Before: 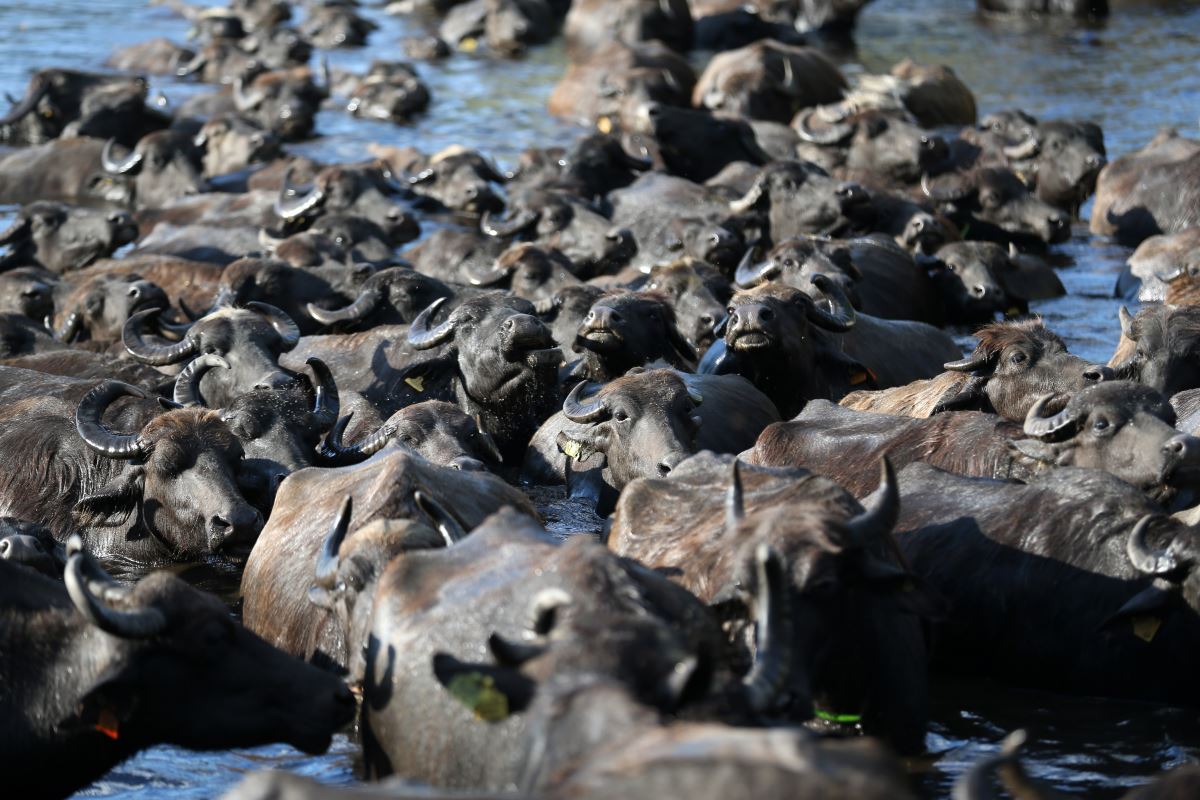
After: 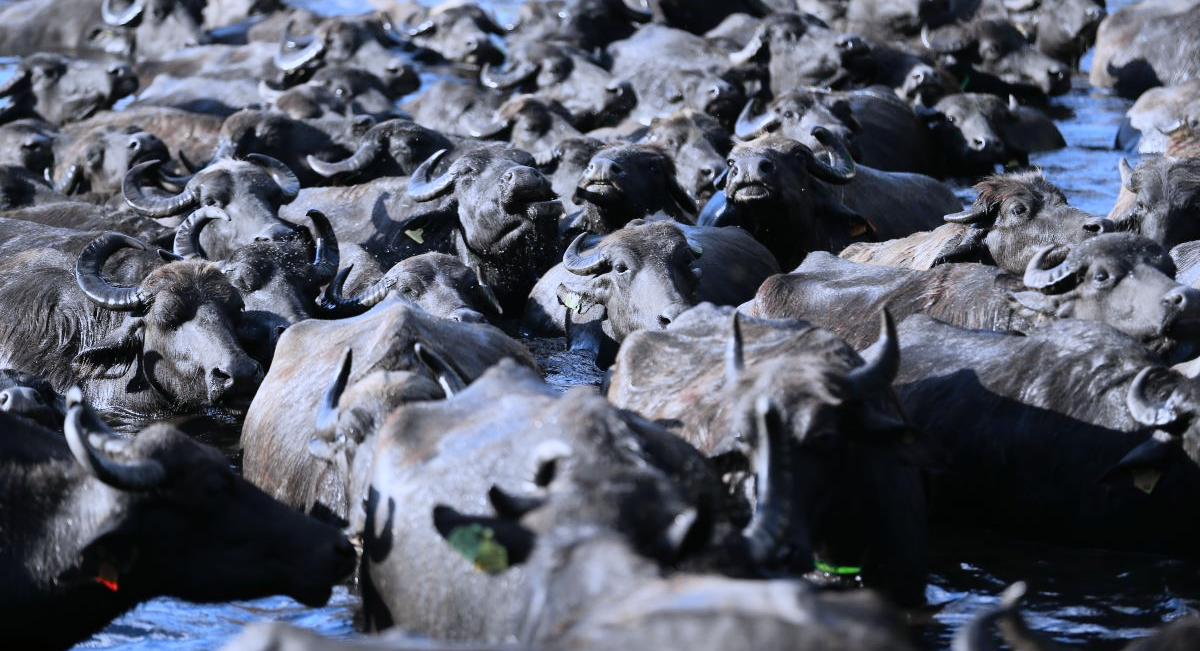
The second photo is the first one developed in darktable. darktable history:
crop and rotate: top 18.507%
color calibration: illuminant as shot in camera, x 0.379, y 0.396, temperature 4138.76 K
tone curve: curves: ch0 [(0, 0.005) (0.103, 0.097) (0.18, 0.207) (0.384, 0.465) (0.491, 0.585) (0.629, 0.726) (0.84, 0.866) (1, 0.947)]; ch1 [(0, 0) (0.172, 0.123) (0.324, 0.253) (0.396, 0.388) (0.478, 0.461) (0.499, 0.497) (0.532, 0.515) (0.57, 0.584) (0.635, 0.675) (0.805, 0.892) (1, 1)]; ch2 [(0, 0) (0.411, 0.424) (0.496, 0.501) (0.515, 0.507) (0.553, 0.562) (0.604, 0.642) (0.708, 0.768) (0.839, 0.916) (1, 1)], color space Lab, independent channels, preserve colors none
